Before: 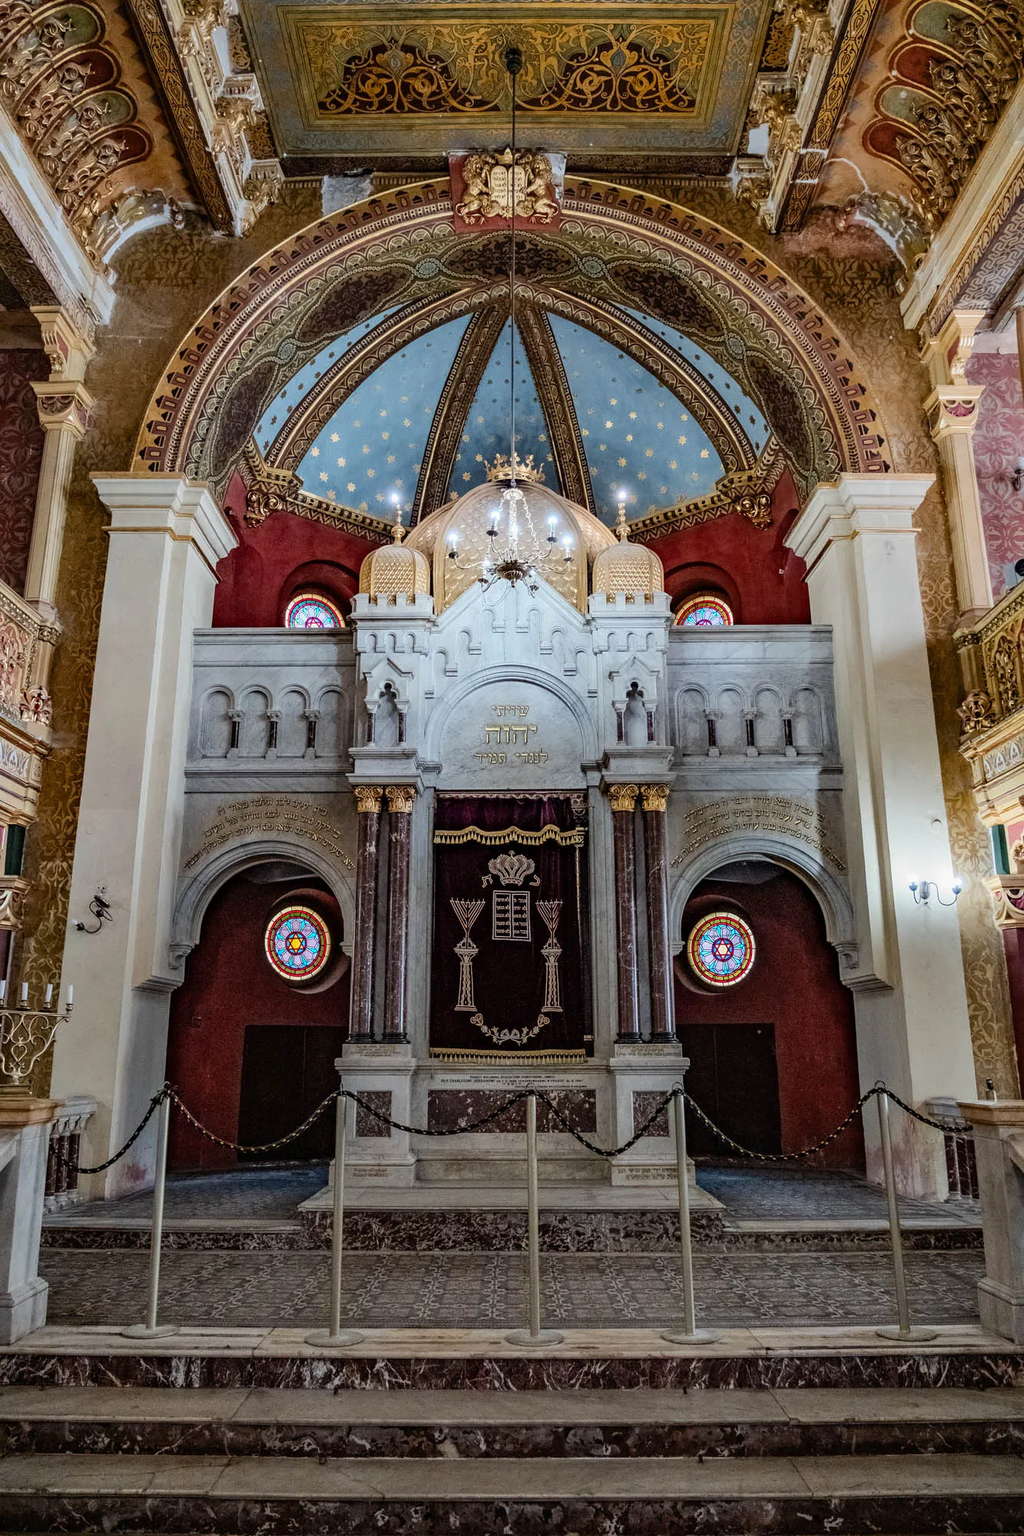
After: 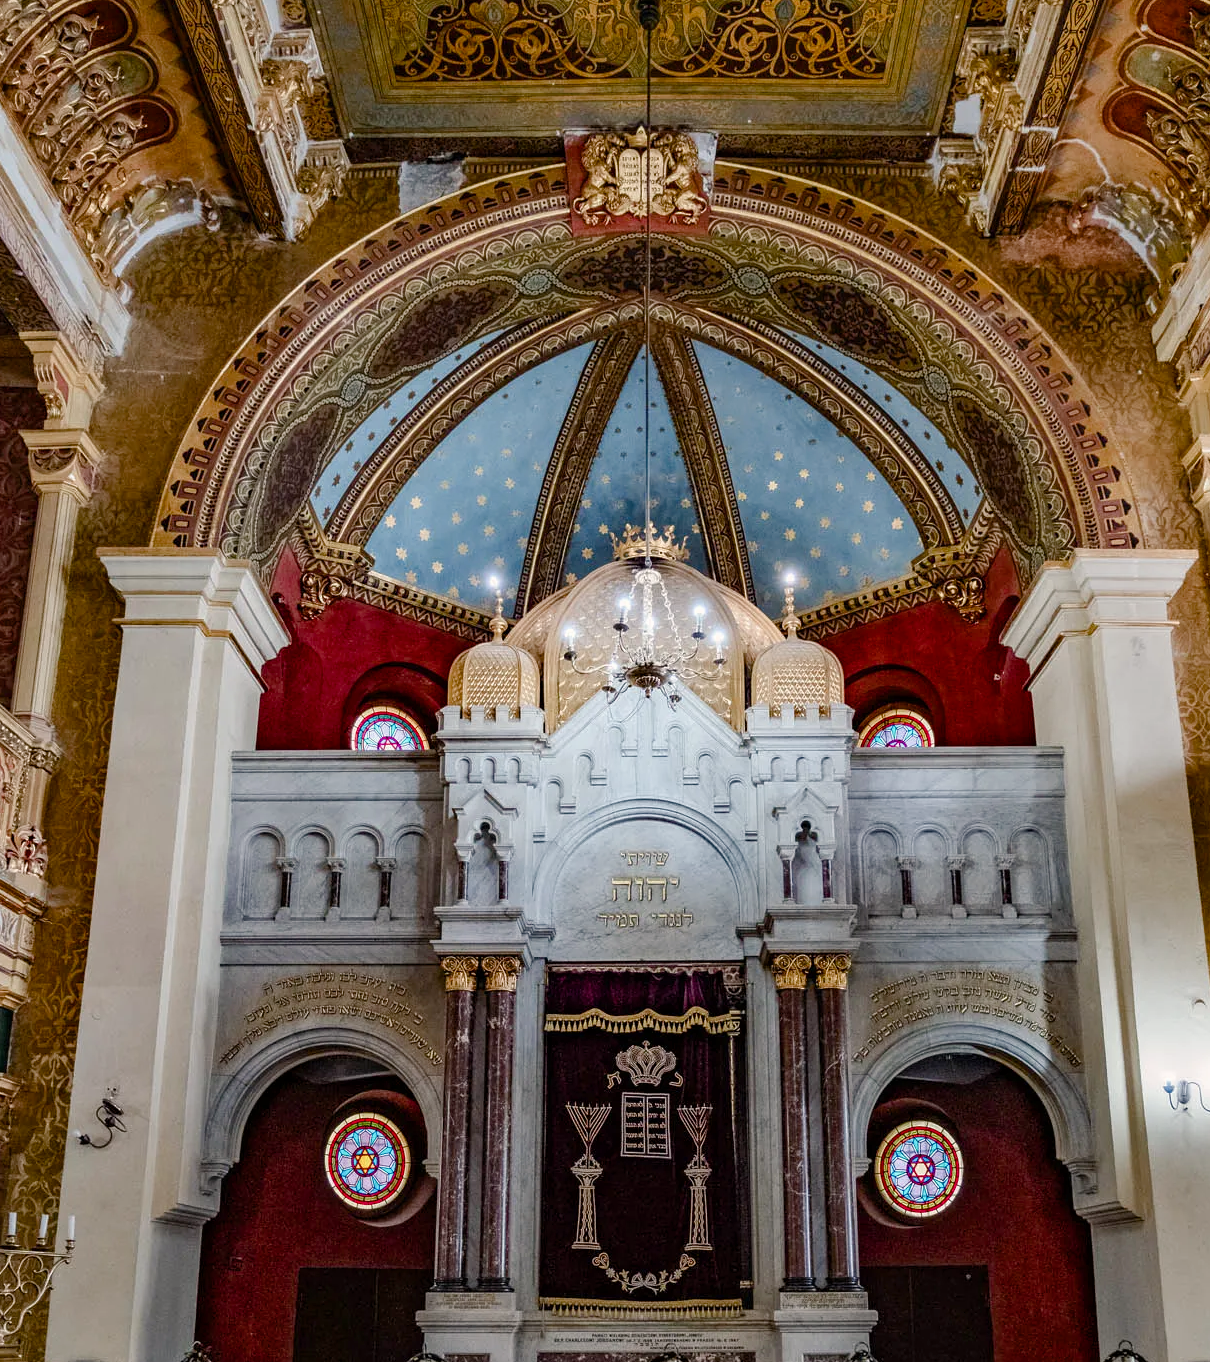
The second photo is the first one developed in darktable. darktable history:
shadows and highlights: radius 336.16, shadows 28.87, soften with gaussian
color balance rgb: highlights gain › chroma 1.006%, highlights gain › hue 54.15°, perceptual saturation grading › global saturation 25.406%, perceptual saturation grading › highlights -50.155%, perceptual saturation grading › shadows 31.138%
crop: left 1.568%, top 3.371%, right 7.617%, bottom 28.497%
